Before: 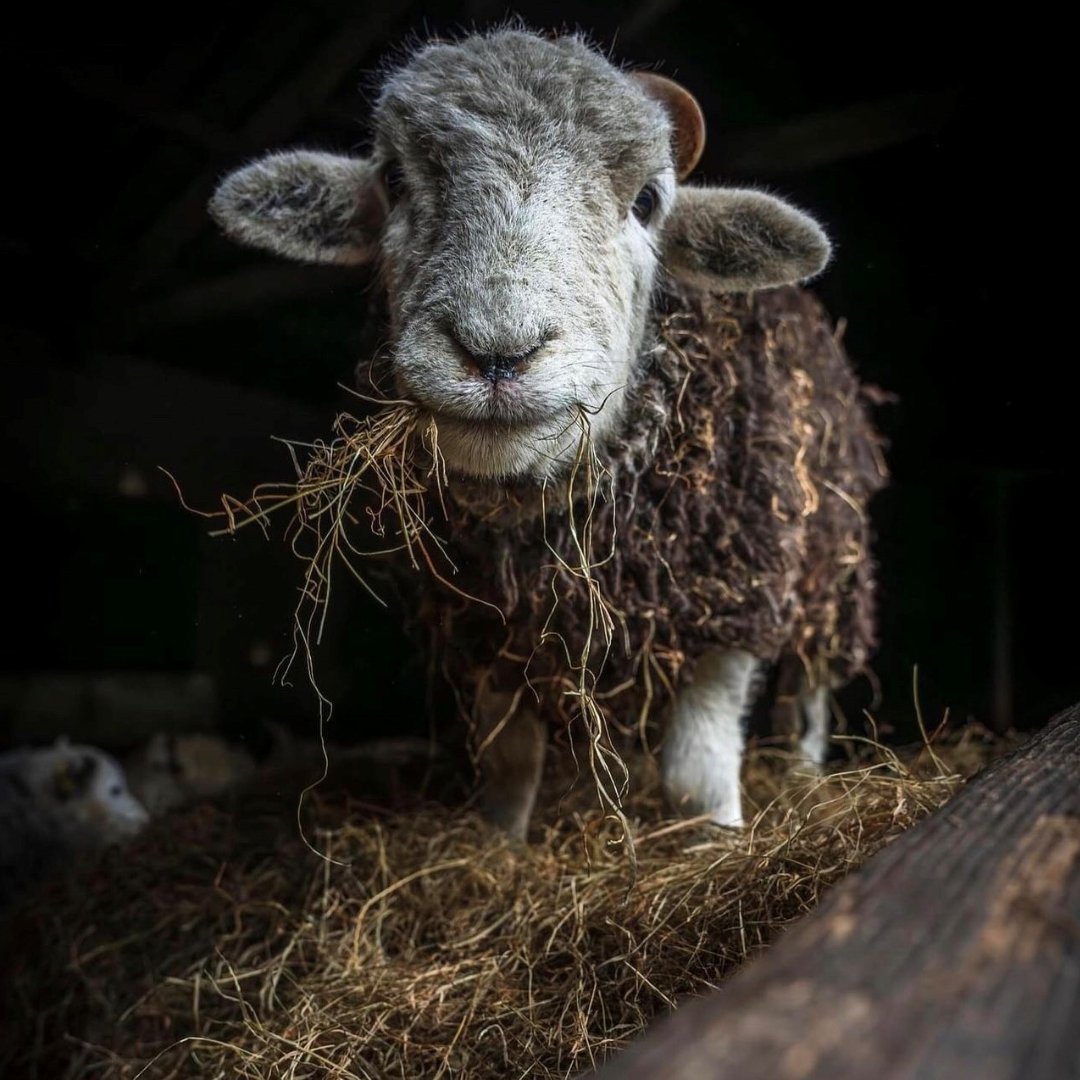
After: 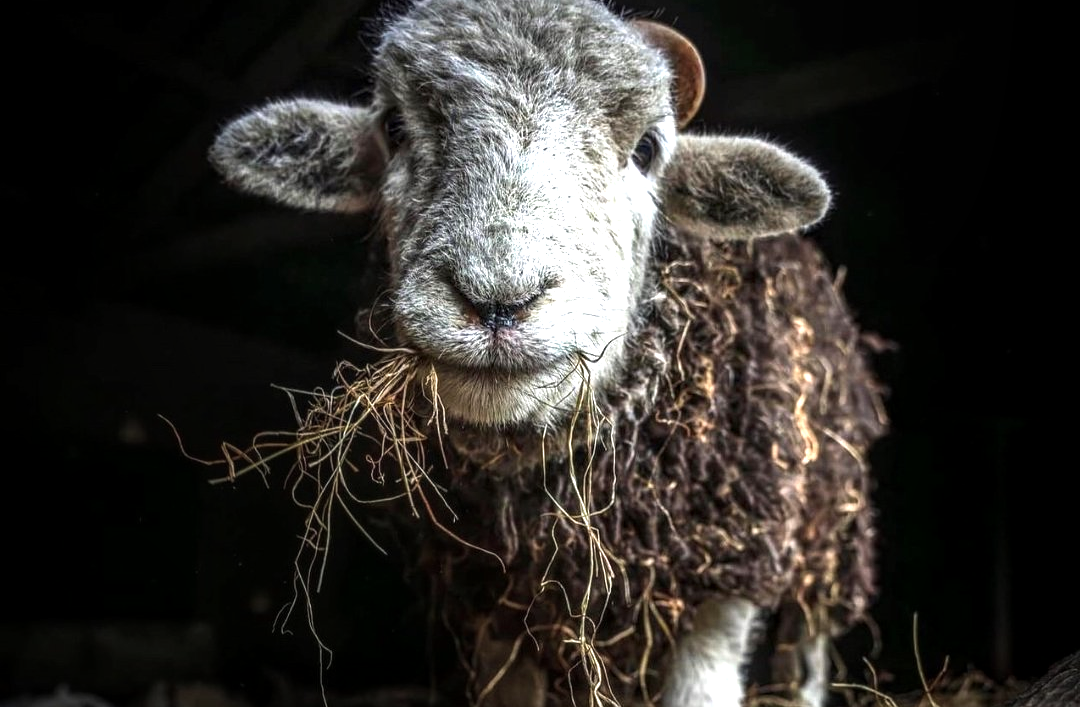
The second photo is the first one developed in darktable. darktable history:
local contrast: on, module defaults
crop and rotate: top 4.878%, bottom 29.647%
tone equalizer: -8 EV -1.04 EV, -7 EV -1.03 EV, -6 EV -0.856 EV, -5 EV -0.548 EV, -3 EV 0.574 EV, -2 EV 0.865 EV, -1 EV 0.994 EV, +0 EV 1.06 EV, smoothing diameter 24.89%, edges refinement/feathering 14.16, preserve details guided filter
